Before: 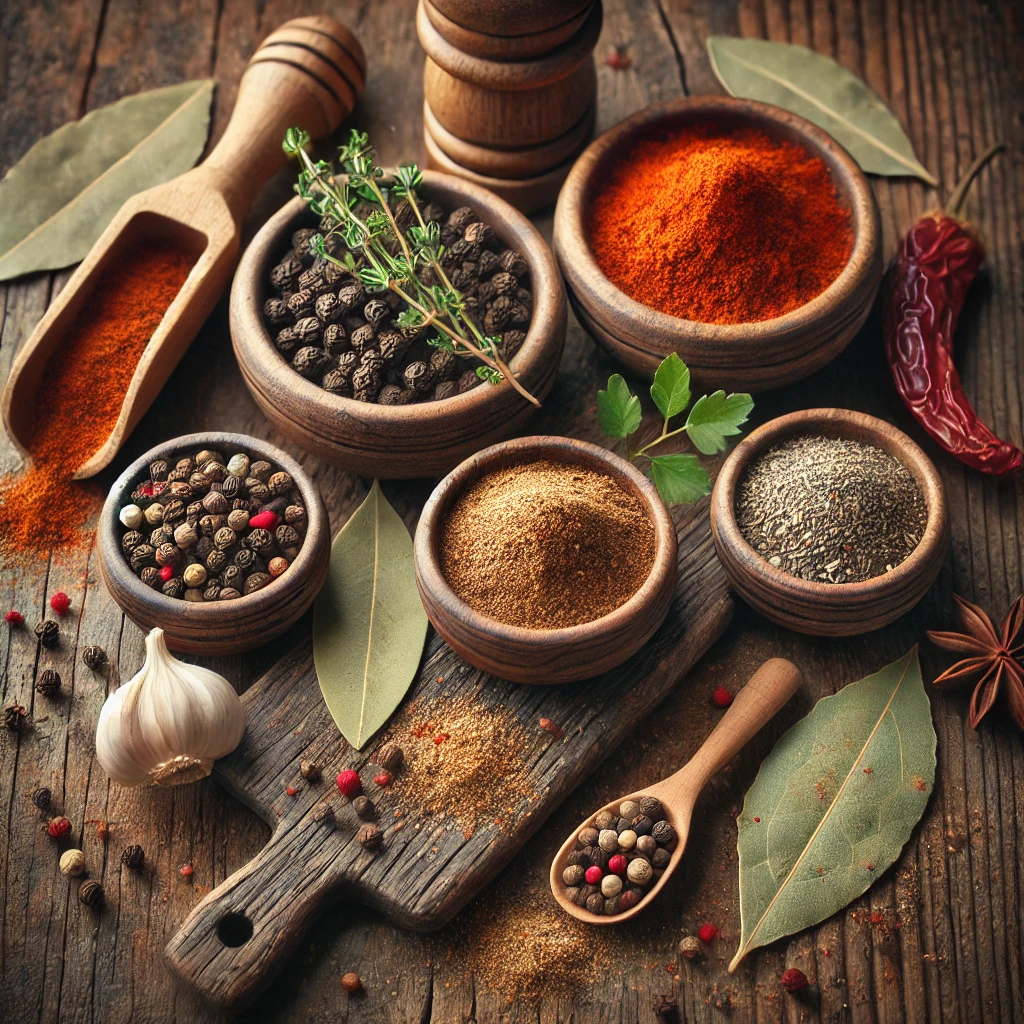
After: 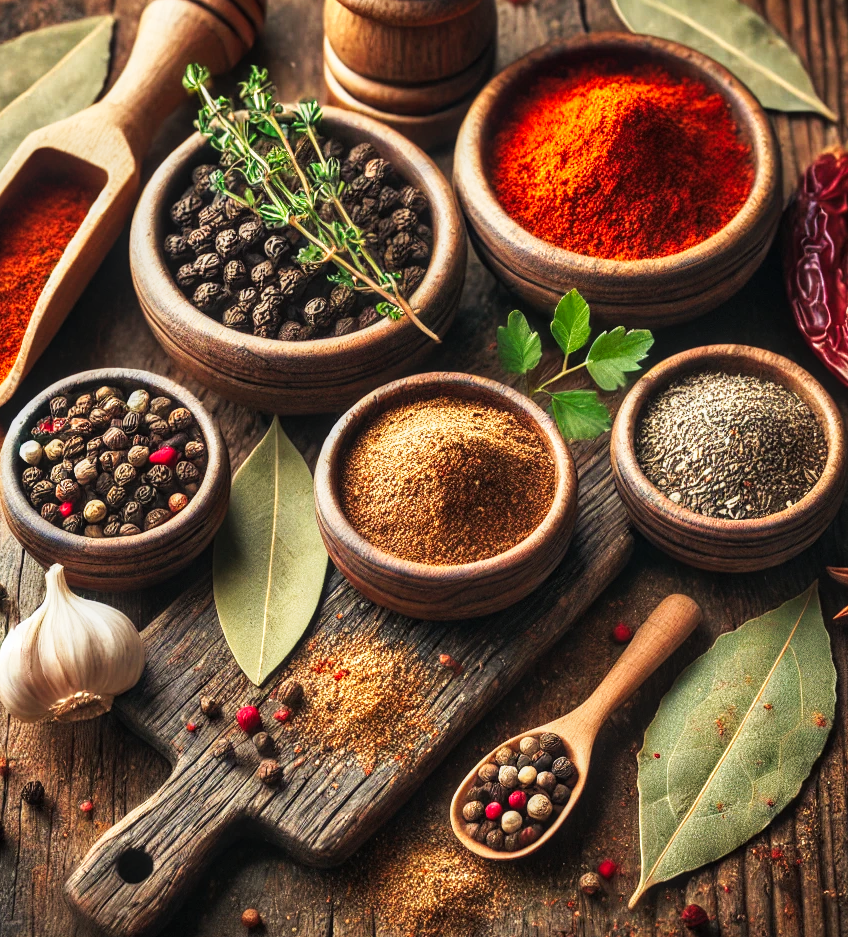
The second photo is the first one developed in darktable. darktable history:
crop: left 9.807%, top 6.259%, right 7.334%, bottom 2.177%
tone curve: curves: ch0 [(0, 0) (0.003, 0.011) (0.011, 0.019) (0.025, 0.03) (0.044, 0.045) (0.069, 0.061) (0.1, 0.085) (0.136, 0.119) (0.177, 0.159) (0.224, 0.205) (0.277, 0.261) (0.335, 0.329) (0.399, 0.407) (0.468, 0.508) (0.543, 0.606) (0.623, 0.71) (0.709, 0.815) (0.801, 0.903) (0.898, 0.957) (1, 1)], preserve colors none
local contrast: on, module defaults
